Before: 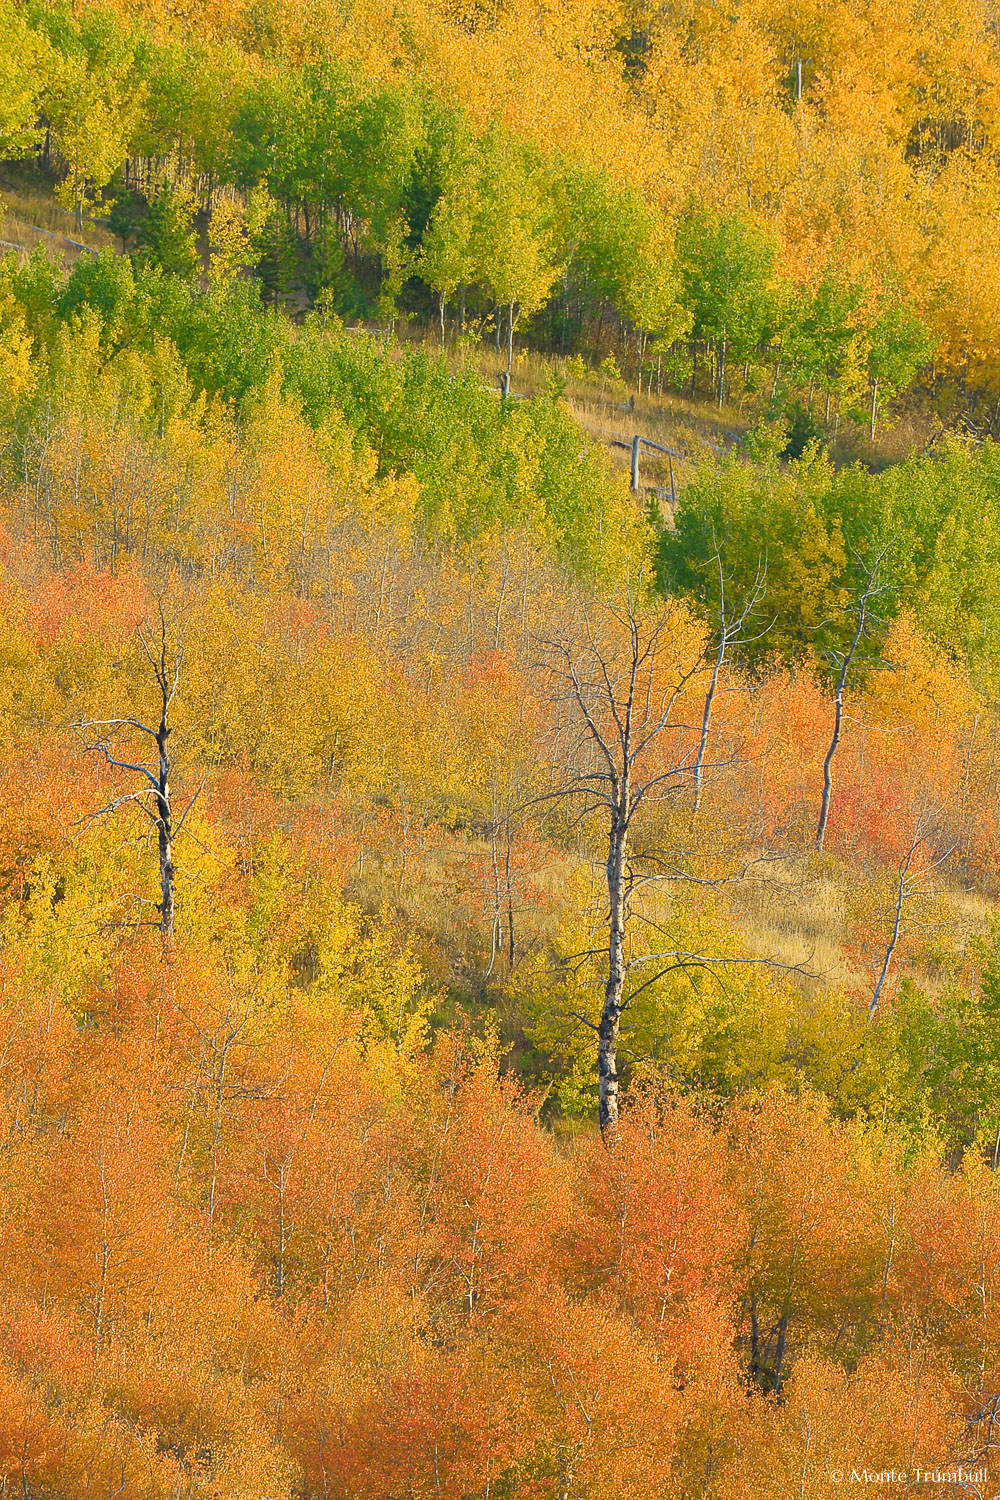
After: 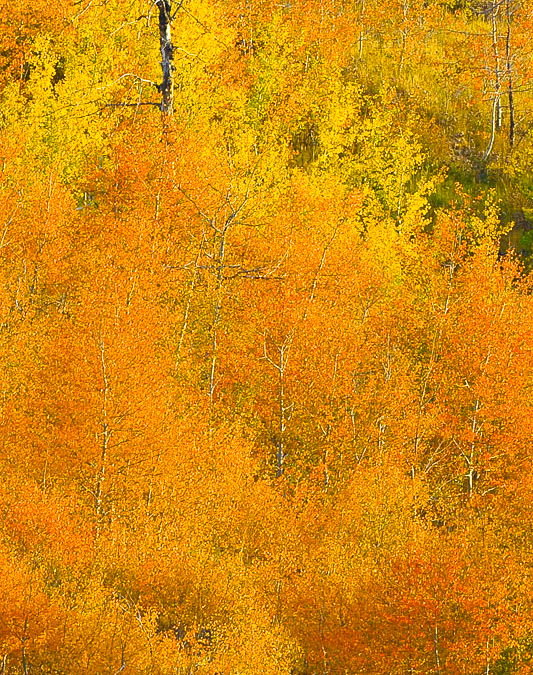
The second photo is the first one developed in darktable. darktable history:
color balance rgb: linear chroma grading › global chroma 15%, perceptual saturation grading › global saturation 30%
crop and rotate: top 54.778%, right 46.61%, bottom 0.159%
tone equalizer: -8 EV -0.417 EV, -7 EV -0.389 EV, -6 EV -0.333 EV, -5 EV -0.222 EV, -3 EV 0.222 EV, -2 EV 0.333 EV, -1 EV 0.389 EV, +0 EV 0.417 EV, edges refinement/feathering 500, mask exposure compensation -1.57 EV, preserve details no
